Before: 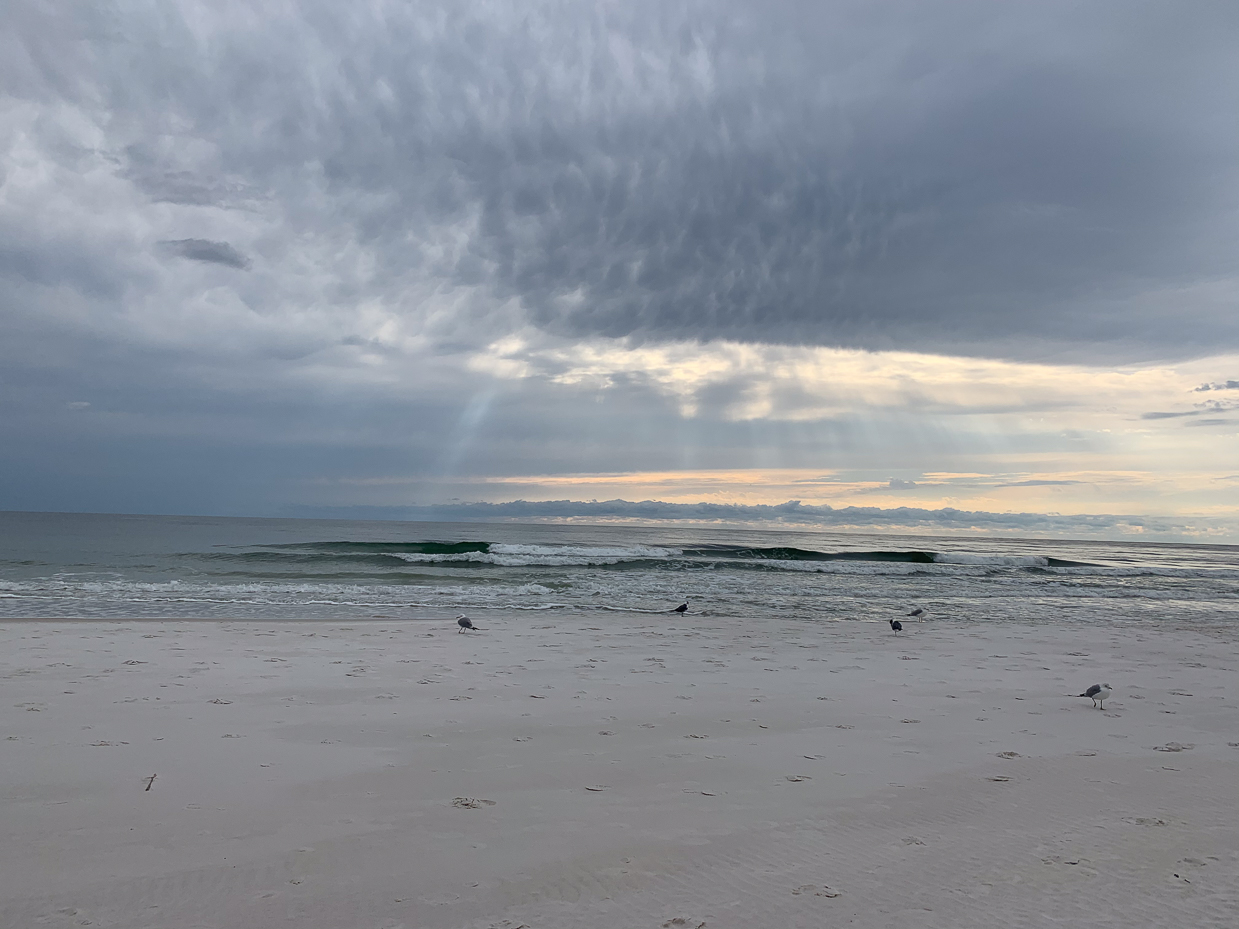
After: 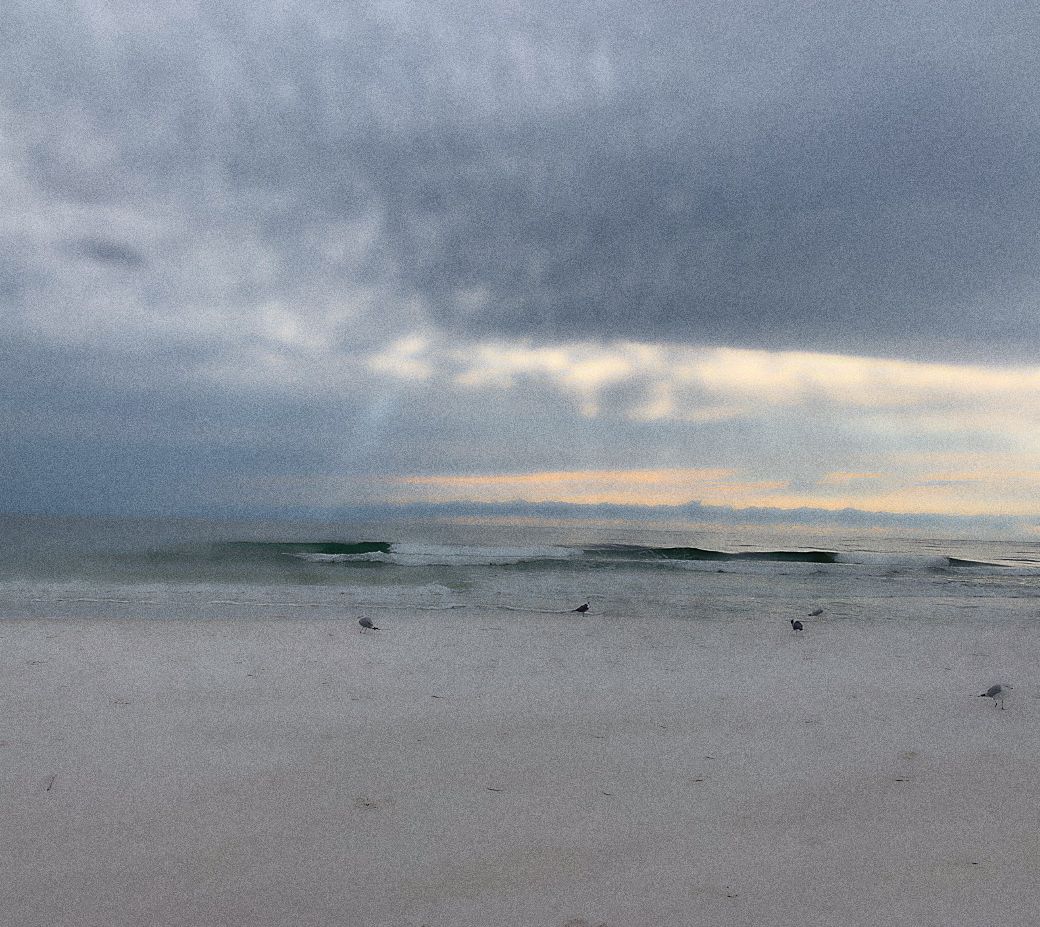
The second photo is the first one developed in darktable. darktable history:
lowpass: radius 4, soften with bilateral filter, unbound 0
sharpen: on, module defaults
grain: coarseness 0.09 ISO, strength 40%
crop: left 8.026%, right 7.374%
